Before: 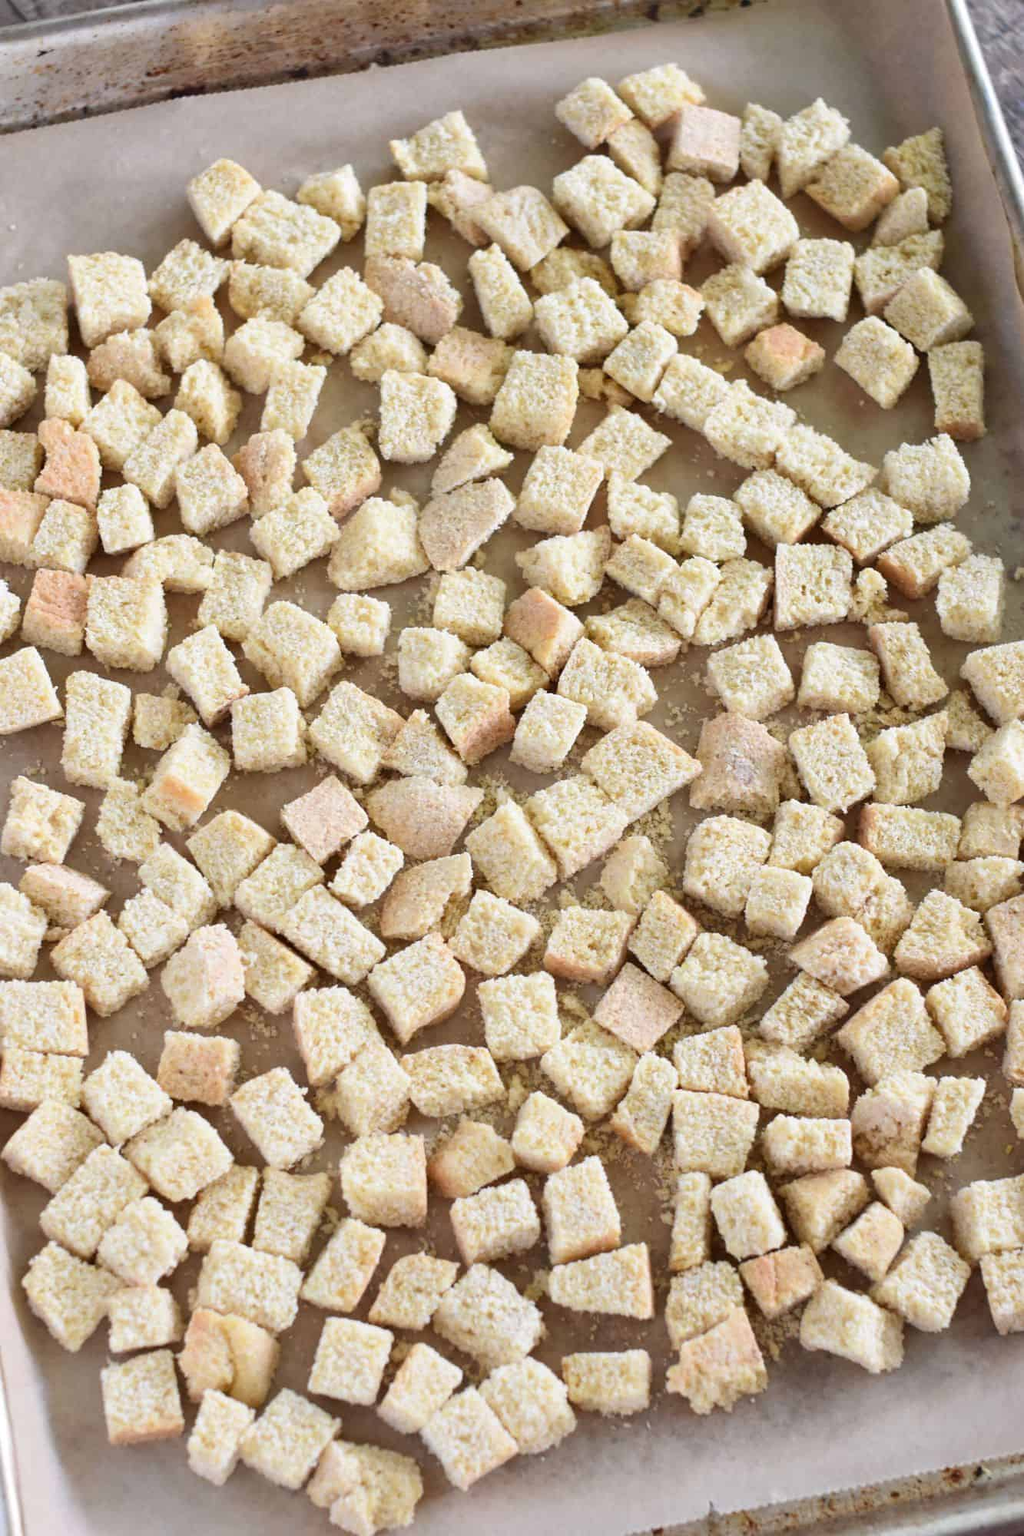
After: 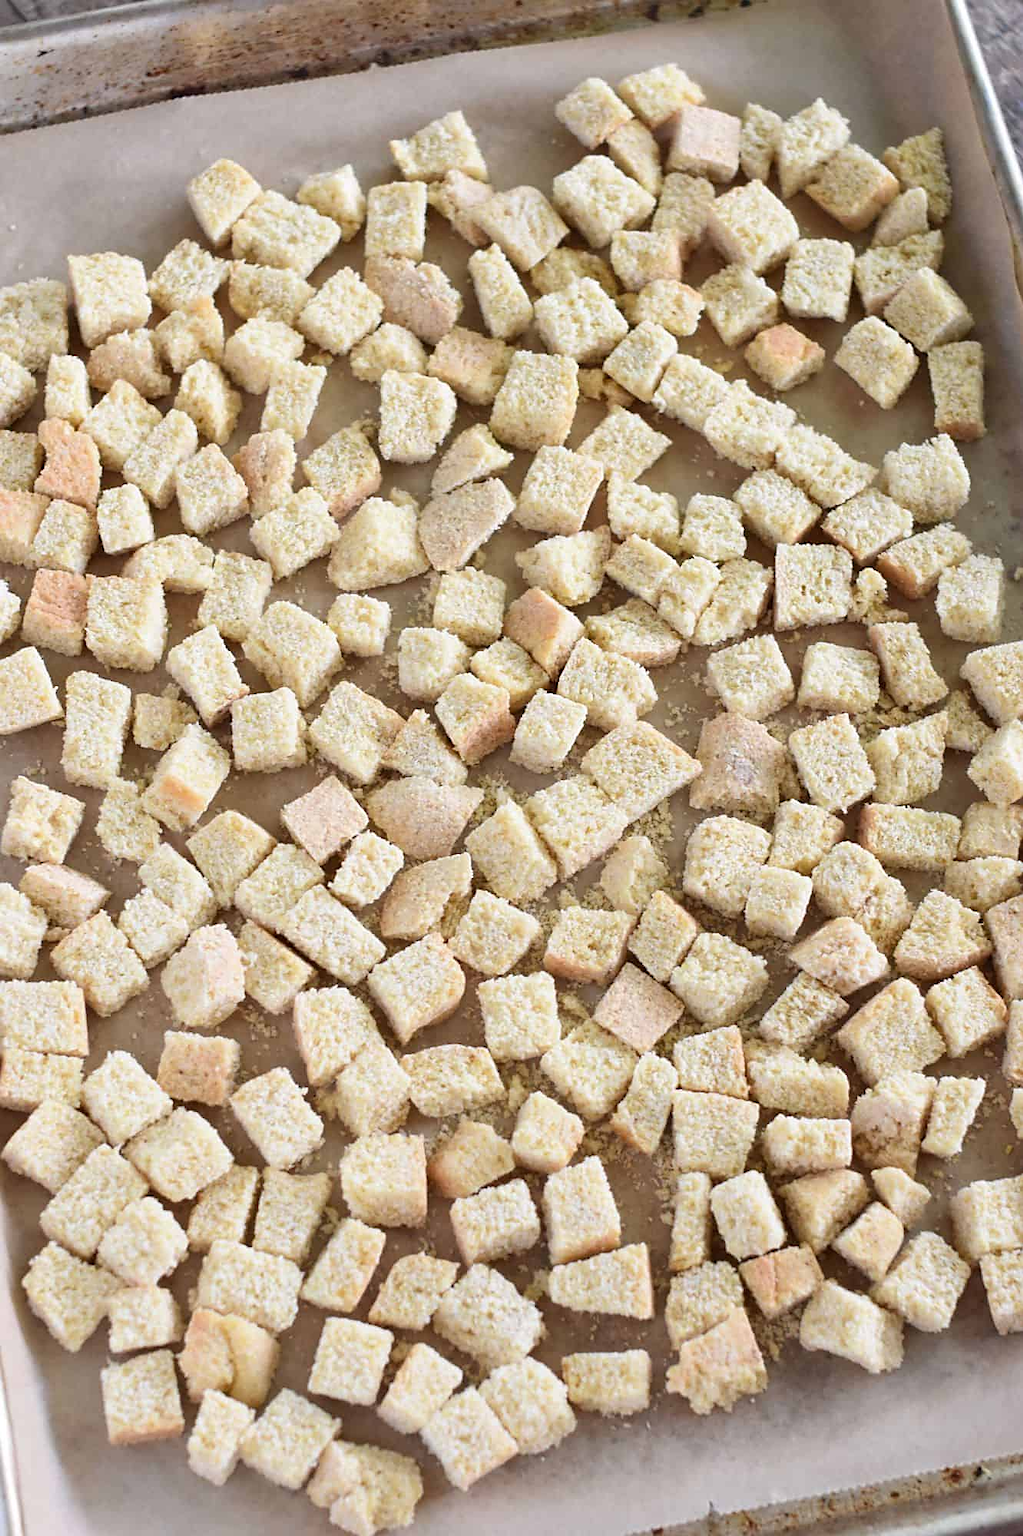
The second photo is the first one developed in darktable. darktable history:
sharpen: radius 1.894, amount 0.416, threshold 1.297
